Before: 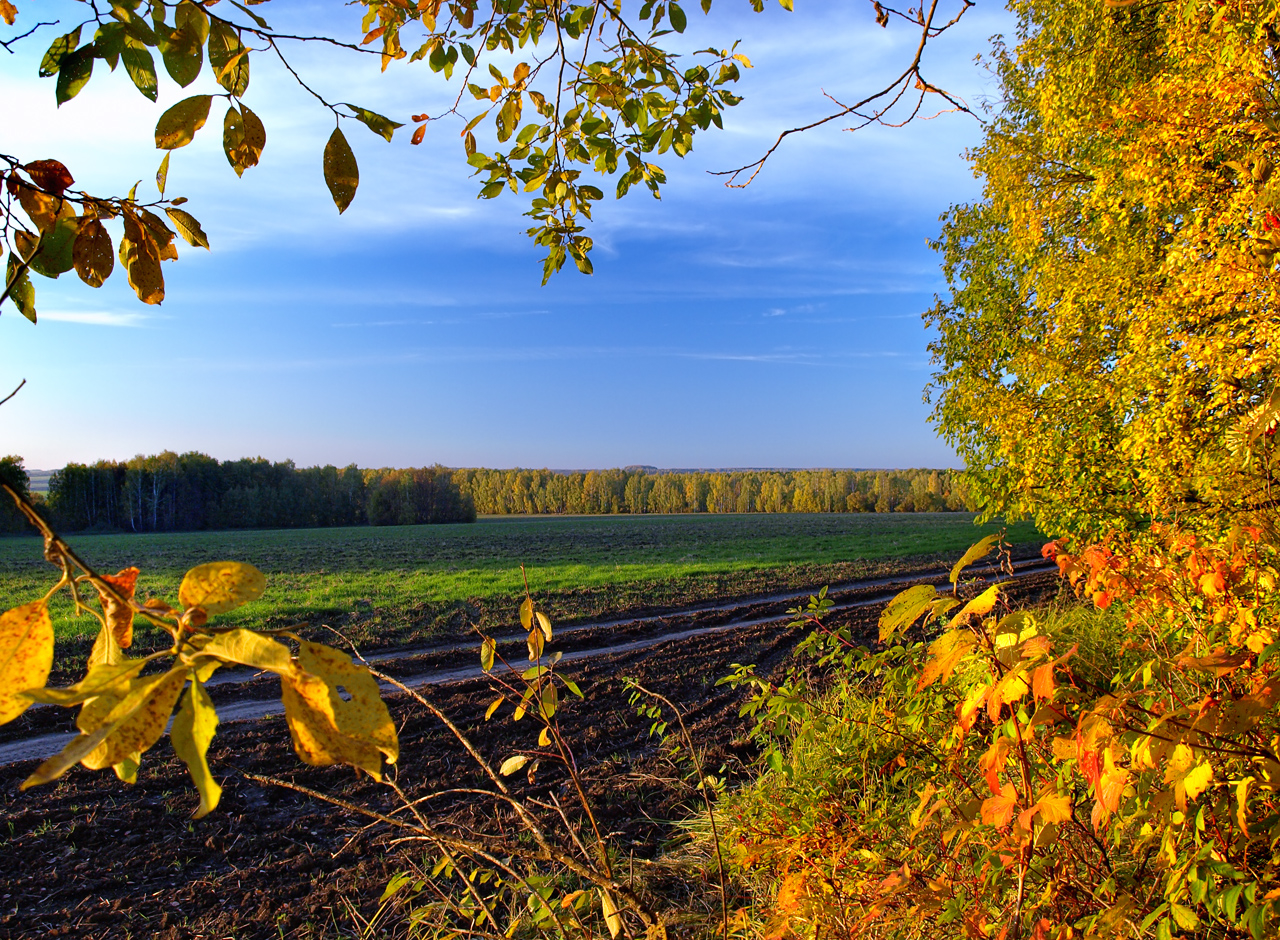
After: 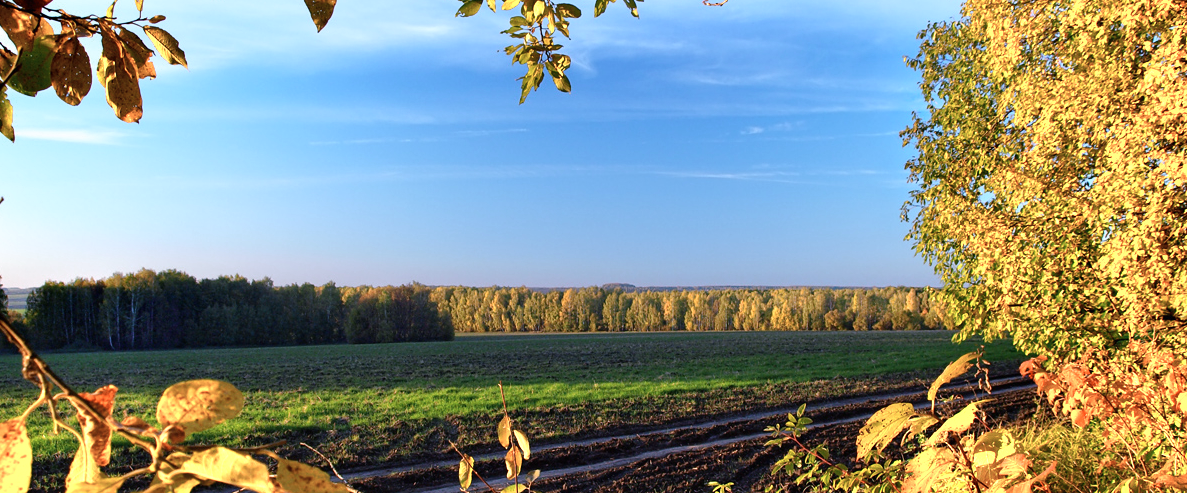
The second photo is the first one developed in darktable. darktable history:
crop: left 1.758%, top 19.375%, right 5.459%, bottom 28.171%
color zones: curves: ch0 [(0.018, 0.548) (0.224, 0.64) (0.425, 0.447) (0.675, 0.575) (0.732, 0.579)]; ch1 [(0.066, 0.487) (0.25, 0.5) (0.404, 0.43) (0.75, 0.421) (0.956, 0.421)]; ch2 [(0.044, 0.561) (0.215, 0.465) (0.399, 0.544) (0.465, 0.548) (0.614, 0.447) (0.724, 0.43) (0.882, 0.623) (0.956, 0.632)]
